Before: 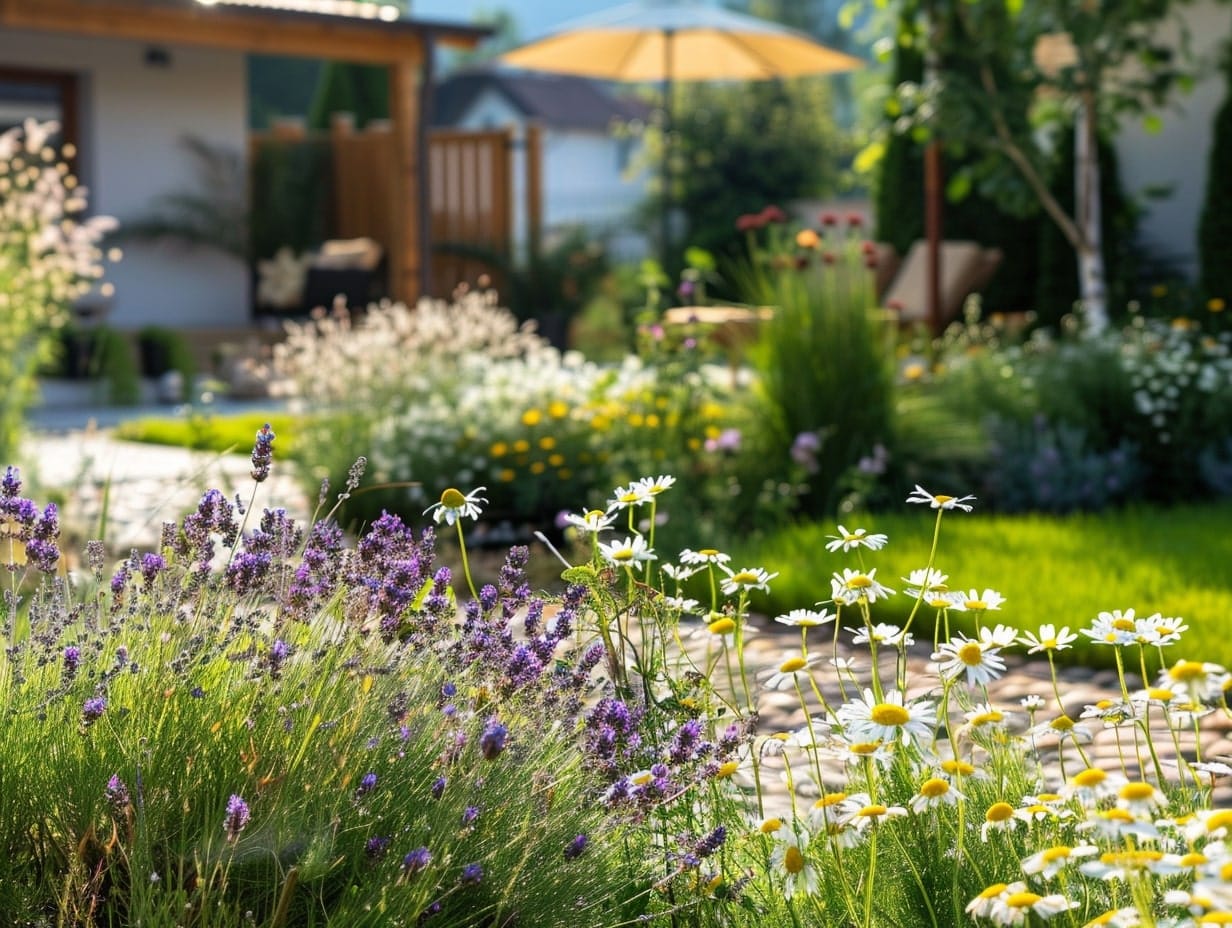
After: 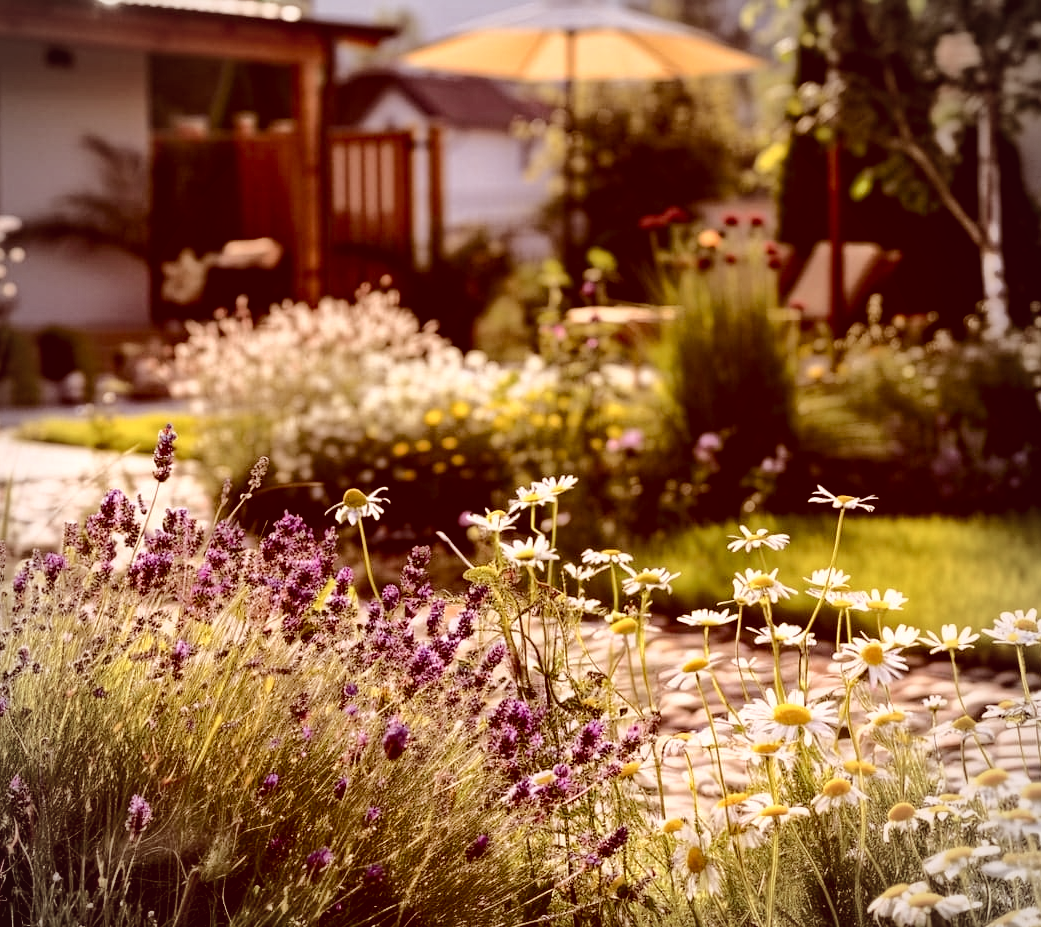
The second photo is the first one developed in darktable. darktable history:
crop: left 8.002%, right 7.481%
shadows and highlights: radius 44.98, white point adjustment 6.51, compress 79.52%, soften with gaussian
exposure: black level correction 0.009, exposure -0.166 EV, compensate highlight preservation false
color correction: highlights a* 9.21, highlights b* 8.86, shadows a* 39.65, shadows b* 39.61, saturation 0.792
tone curve: curves: ch0 [(0.003, 0.015) (0.104, 0.07) (0.239, 0.201) (0.327, 0.317) (0.401, 0.443) (0.495, 0.55) (0.65, 0.68) (0.832, 0.858) (1, 0.977)]; ch1 [(0, 0) (0.161, 0.092) (0.35, 0.33) (0.379, 0.401) (0.447, 0.476) (0.495, 0.499) (0.515, 0.518) (0.55, 0.557) (0.621, 0.615) (0.718, 0.734) (1, 1)]; ch2 [(0, 0) (0.359, 0.372) (0.437, 0.437) (0.502, 0.501) (0.534, 0.537) (0.599, 0.586) (1, 1)], color space Lab, independent channels, preserve colors none
haze removal: on, module defaults
vignetting: fall-off radius 45.55%, brightness -0.292, unbound false
